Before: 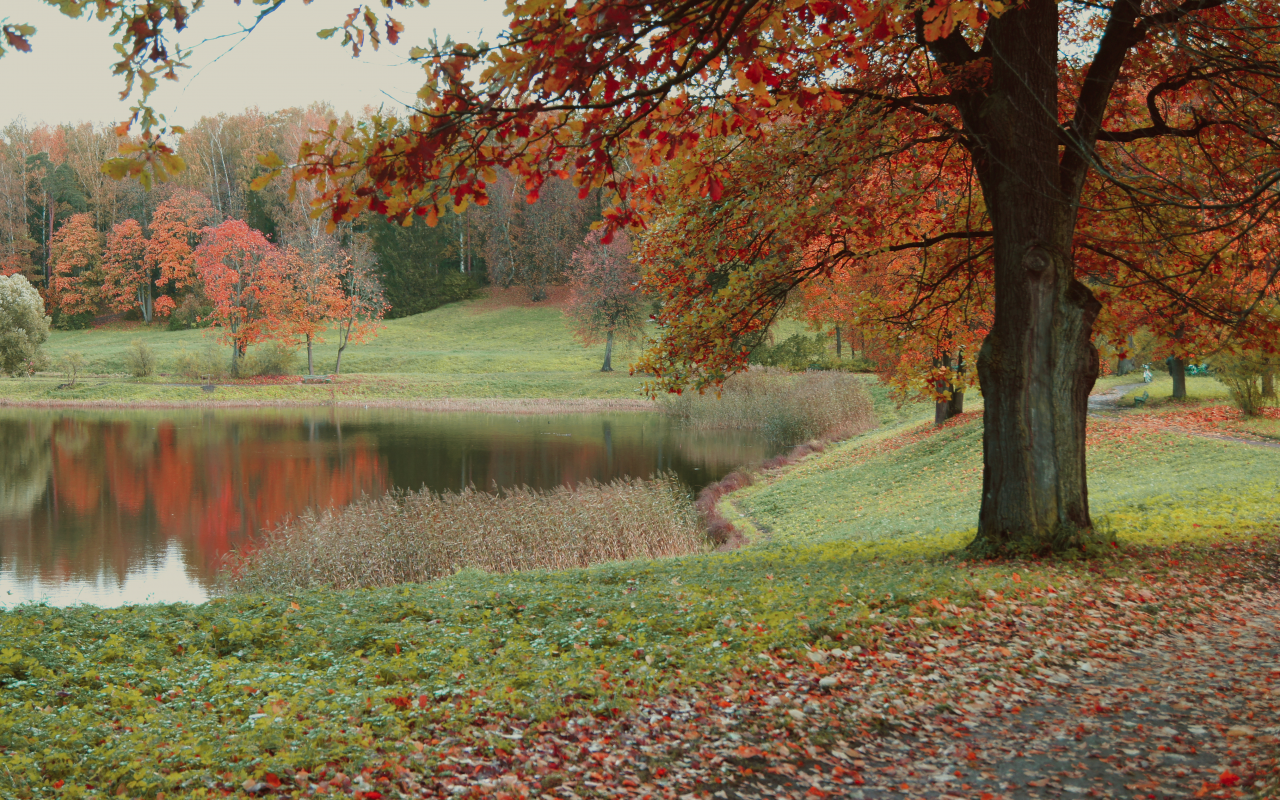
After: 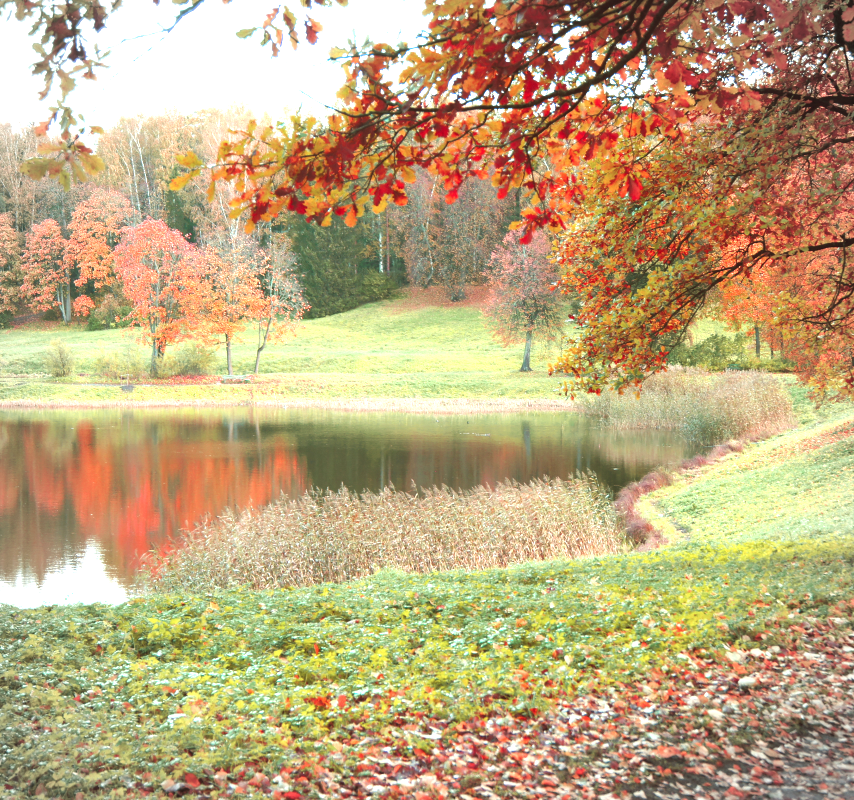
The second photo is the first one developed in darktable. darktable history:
vignetting: fall-off radius 44.86%, brightness -0.277
crop and rotate: left 6.4%, right 26.821%
exposure: black level correction 0, exposure 1.443 EV, compensate highlight preservation false
